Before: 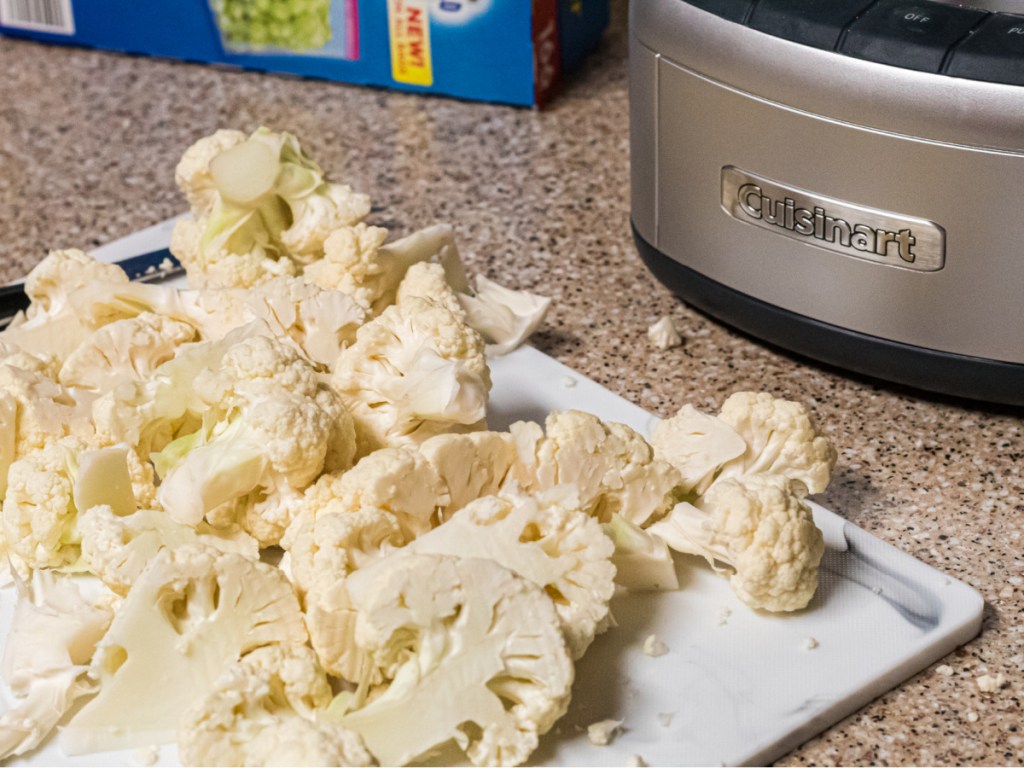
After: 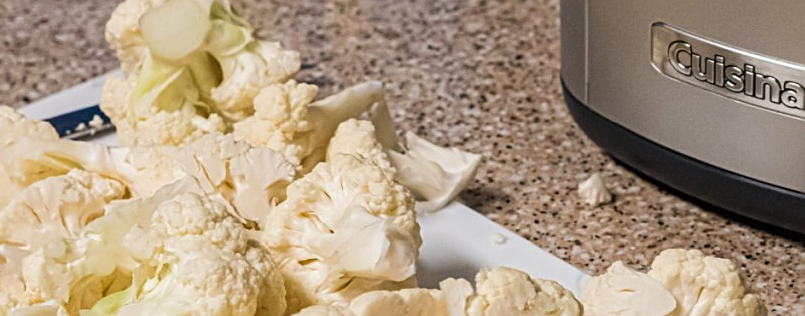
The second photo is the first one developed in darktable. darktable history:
sharpen: on, module defaults
crop: left 6.863%, top 18.714%, right 14.518%, bottom 40.075%
exposure: exposure -0.057 EV, compensate exposure bias true, compensate highlight preservation false
